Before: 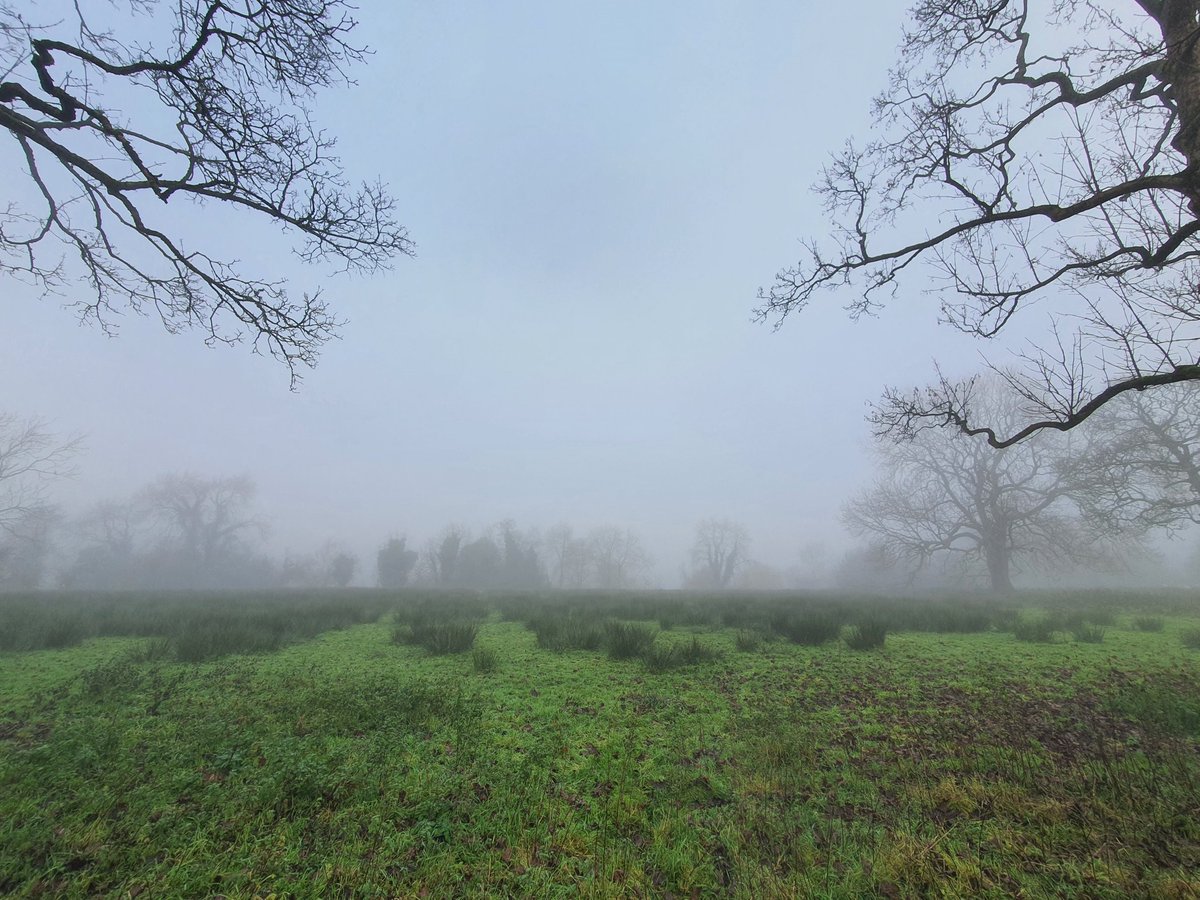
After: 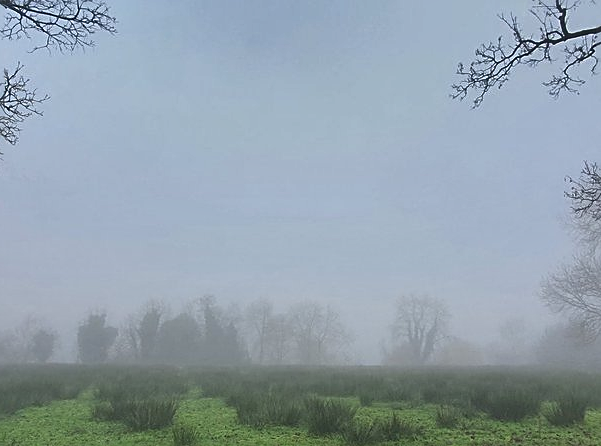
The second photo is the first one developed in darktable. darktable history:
crop: left 25.058%, top 24.894%, right 24.832%, bottom 25.519%
shadows and highlights: radius 106.23, shadows 23.4, highlights -59.17, low approximation 0.01, soften with gaussian
sharpen: amount 0.591
